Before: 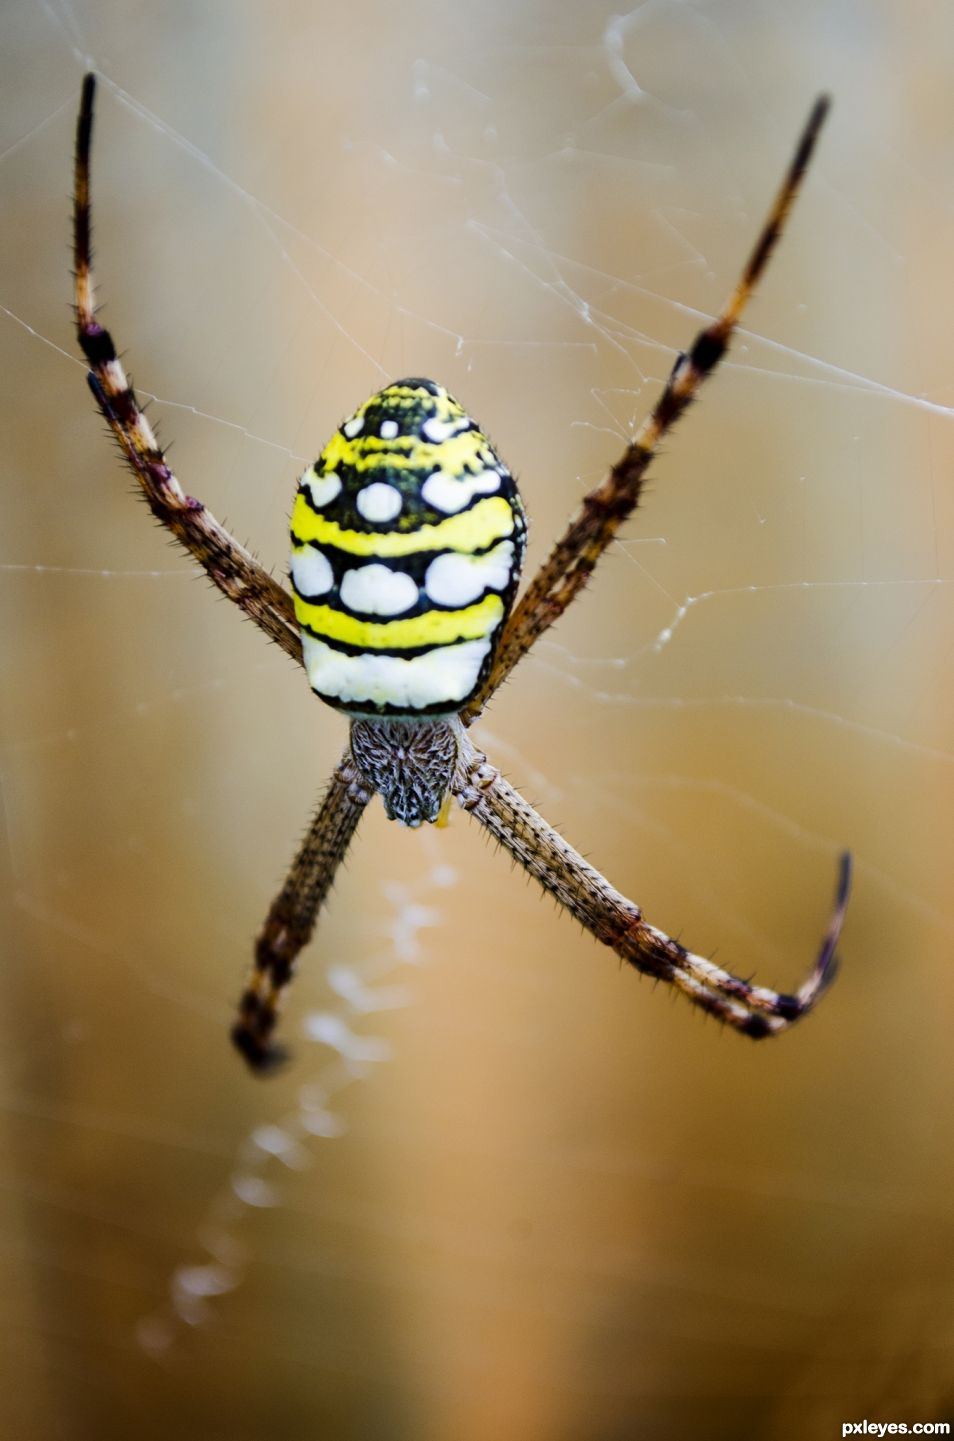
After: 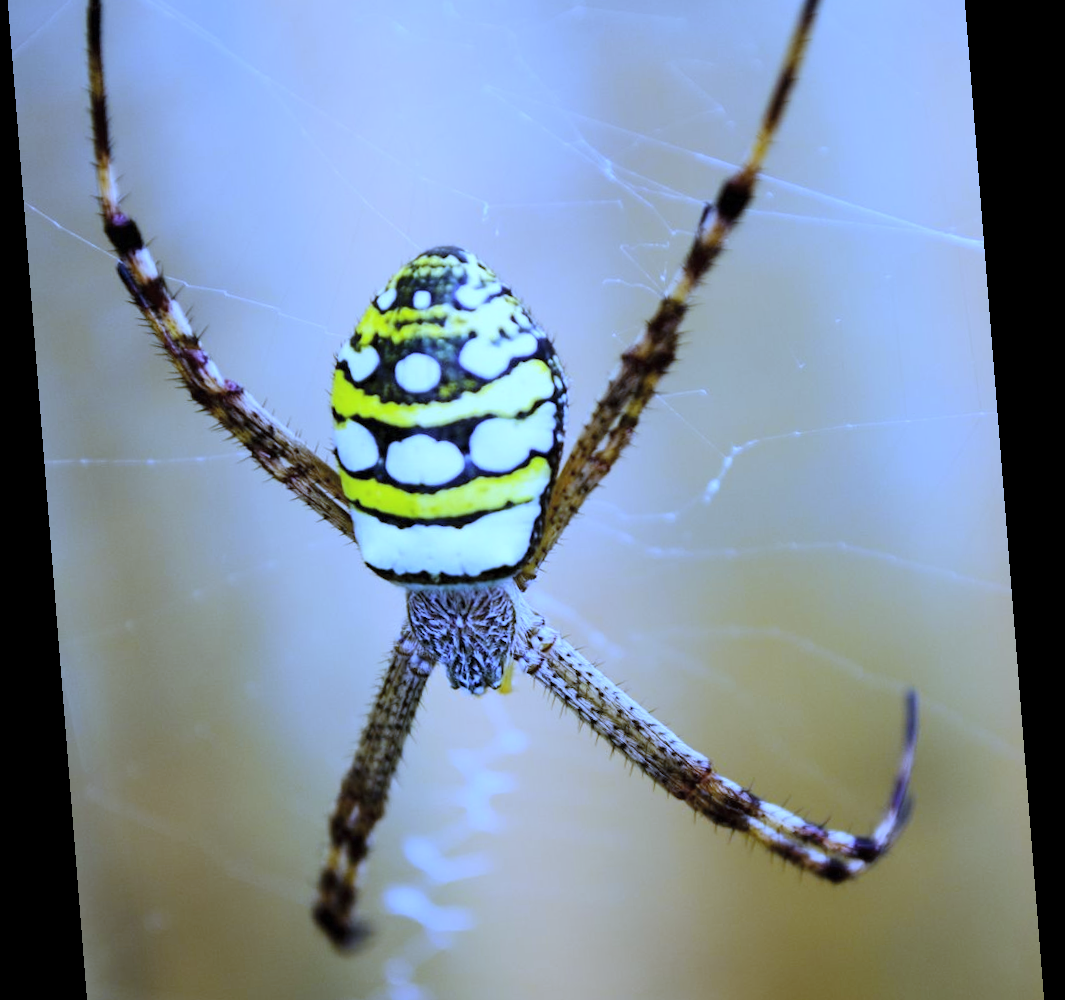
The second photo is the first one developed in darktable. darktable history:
white balance: red 0.766, blue 1.537
contrast brightness saturation: brightness 0.13
rotate and perspective: rotation -4.2°, shear 0.006, automatic cropping off
crop: top 11.166%, bottom 22.168%
